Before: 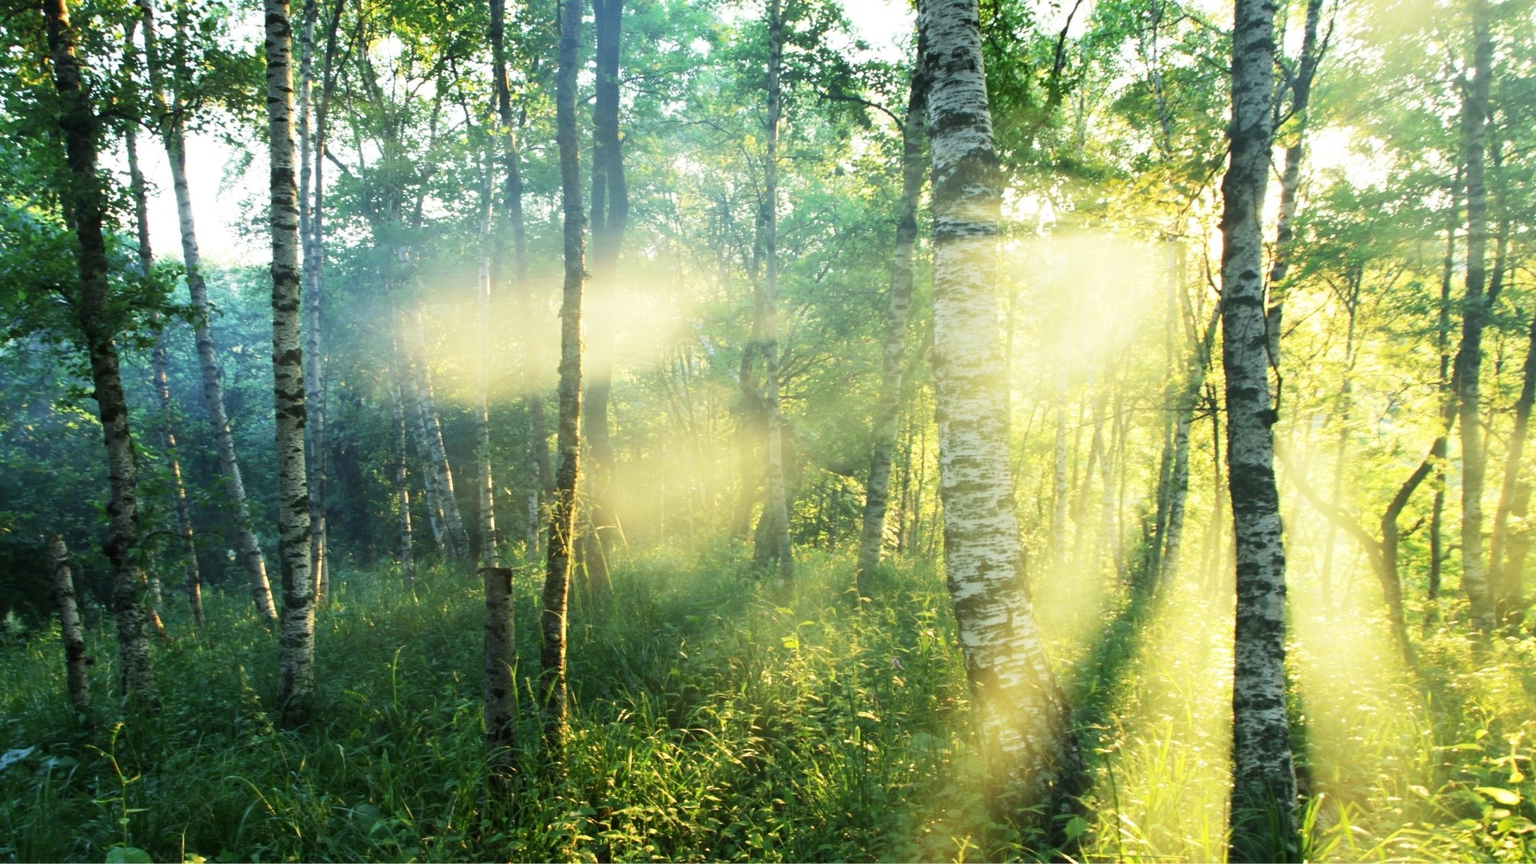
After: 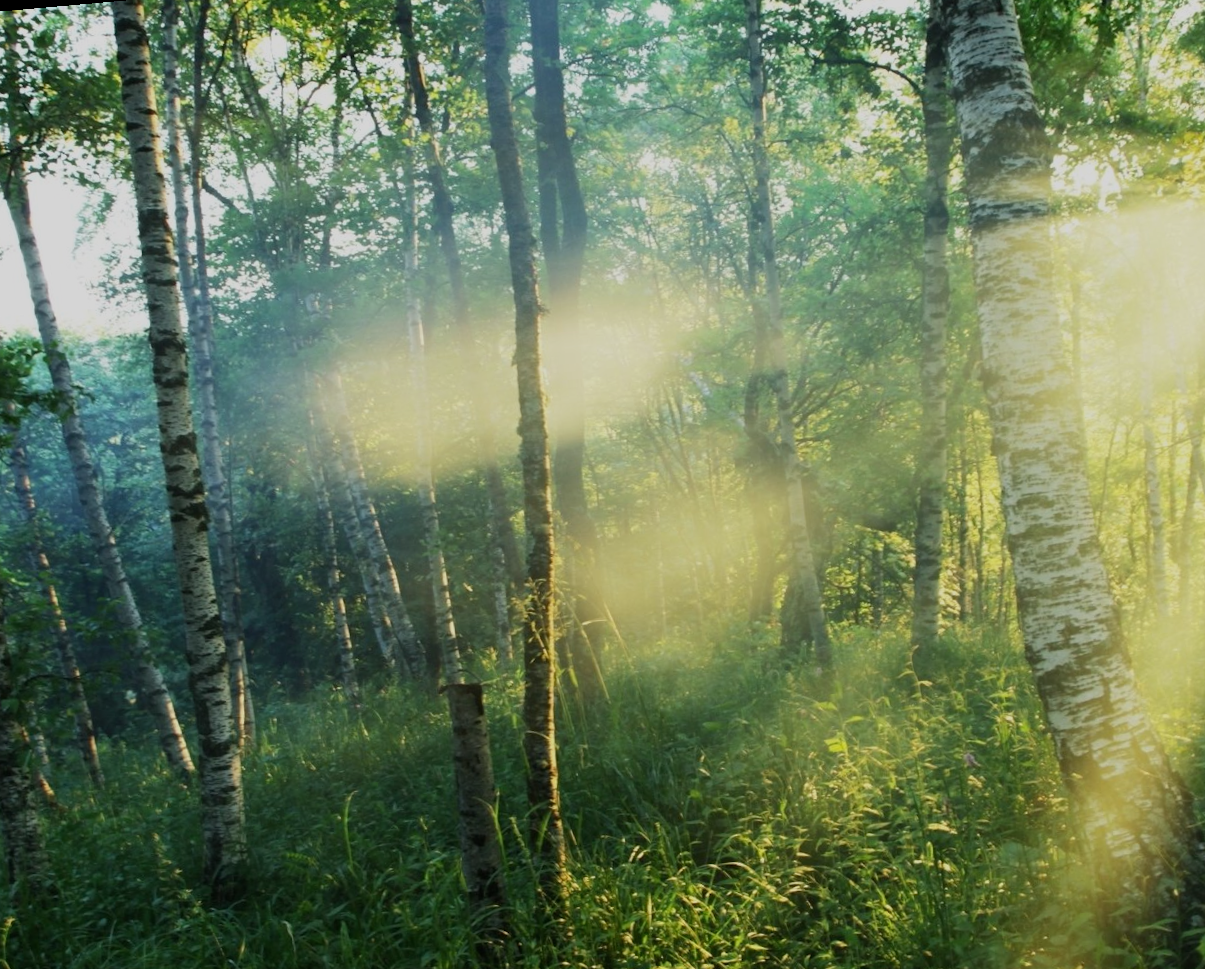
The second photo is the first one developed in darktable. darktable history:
exposure: exposure -0.582 EV, compensate highlight preservation false
crop and rotate: left 6.617%, right 26.717%
rotate and perspective: rotation -5°, crop left 0.05, crop right 0.952, crop top 0.11, crop bottom 0.89
